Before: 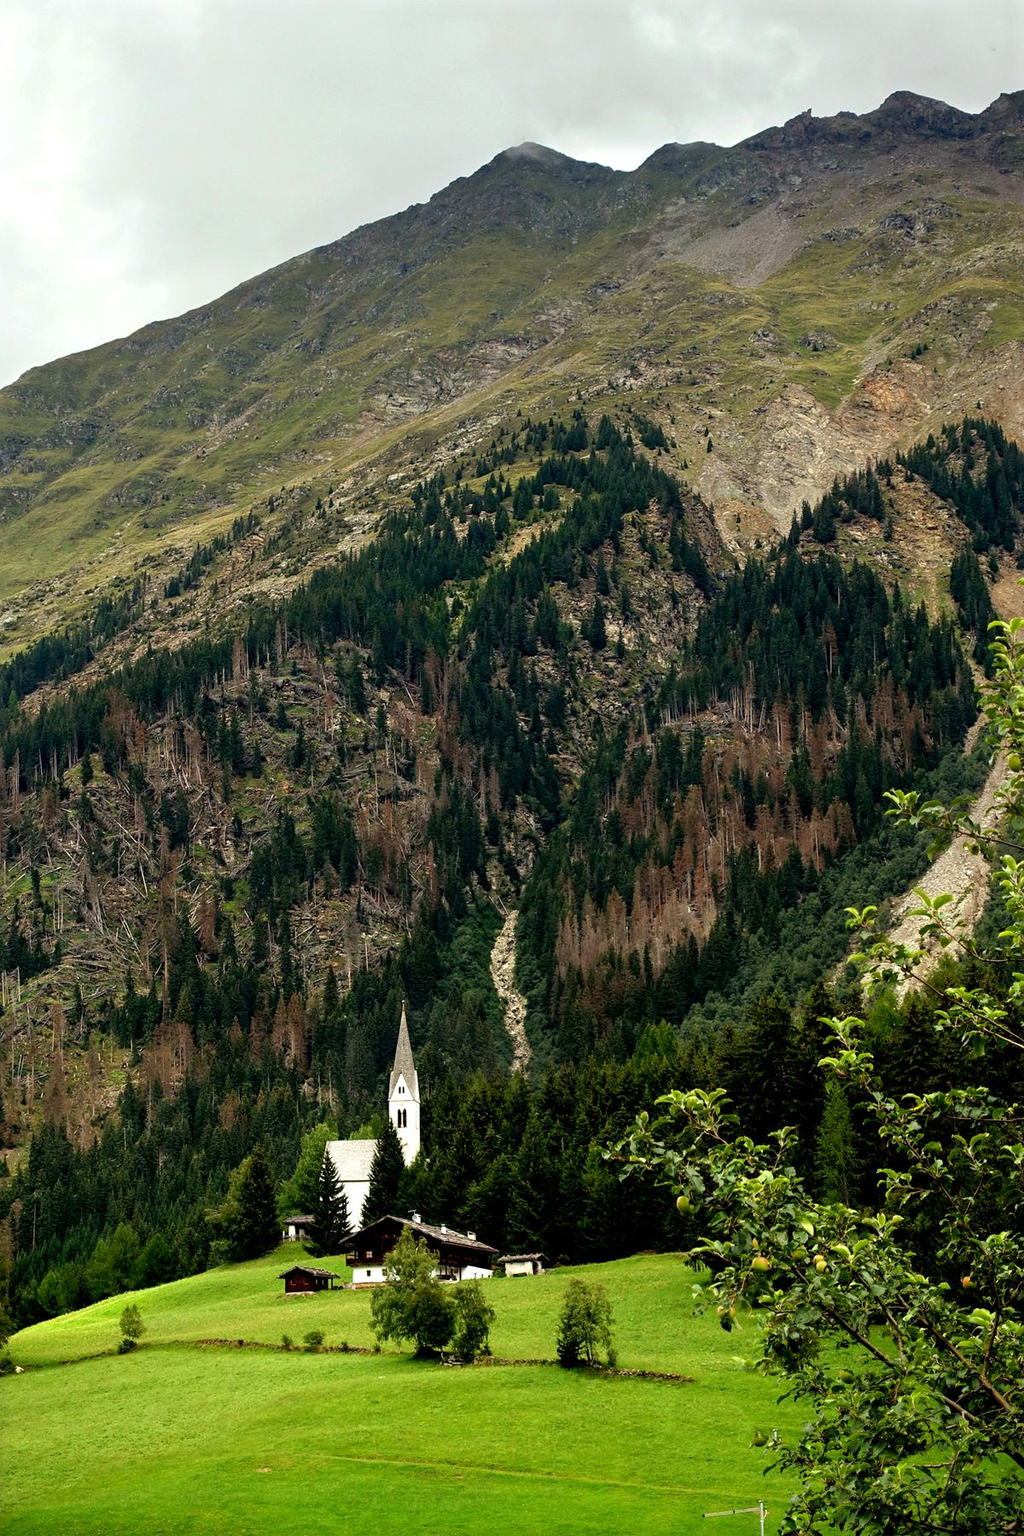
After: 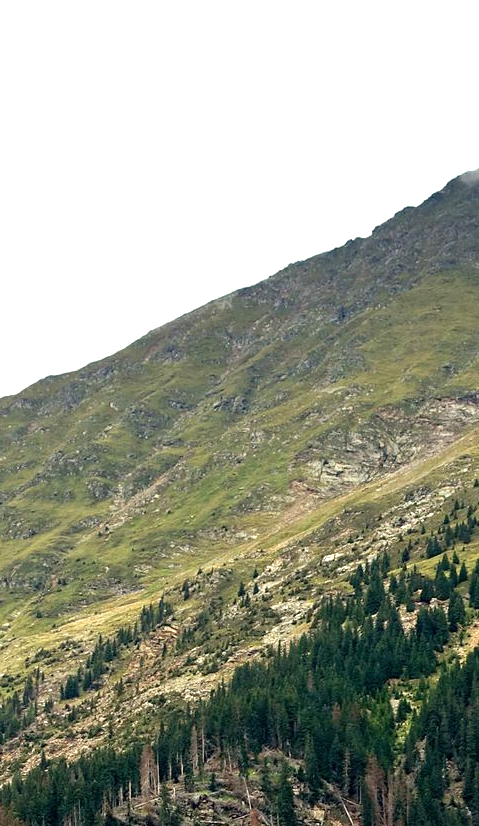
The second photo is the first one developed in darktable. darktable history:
crop and rotate: left 11.043%, top 0.063%, right 48.97%, bottom 54.034%
exposure: exposure 0.701 EV, compensate highlight preservation false
